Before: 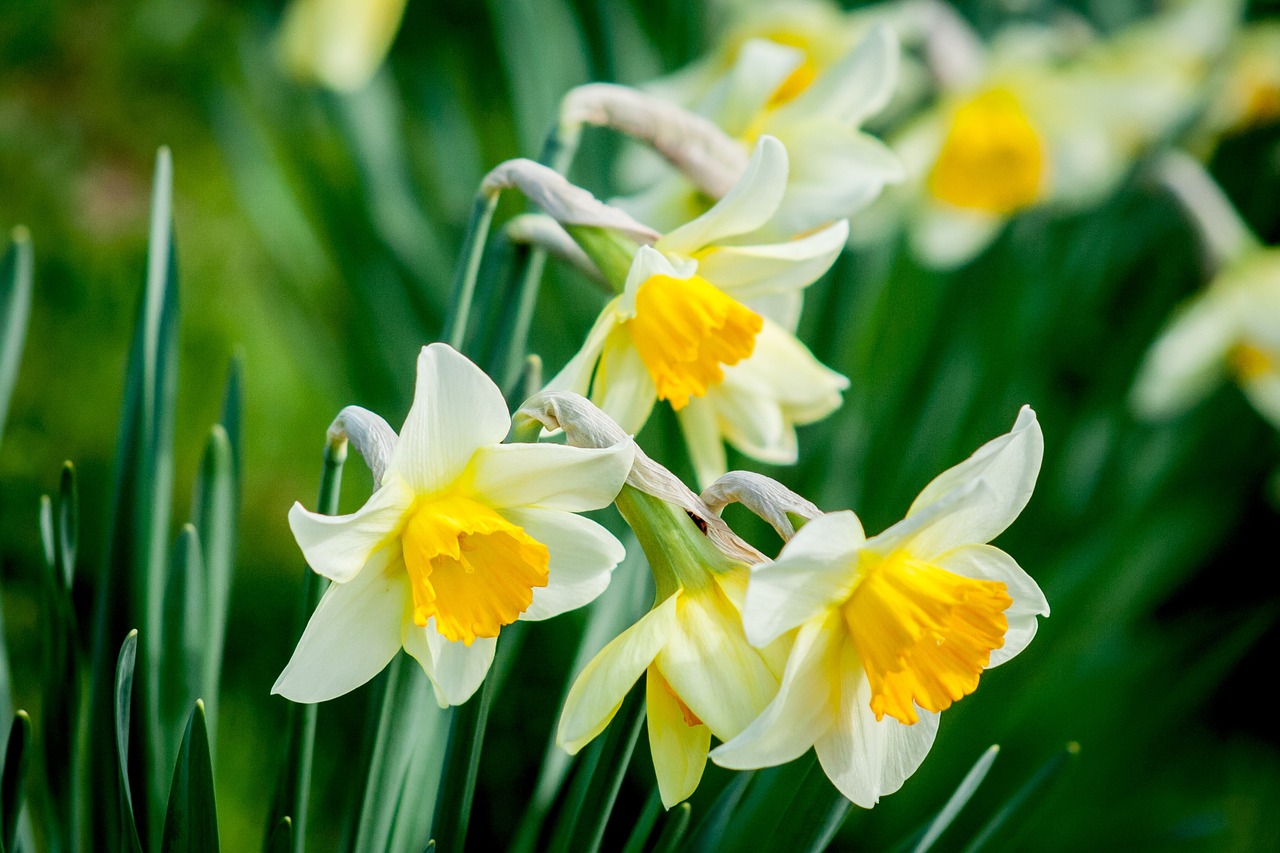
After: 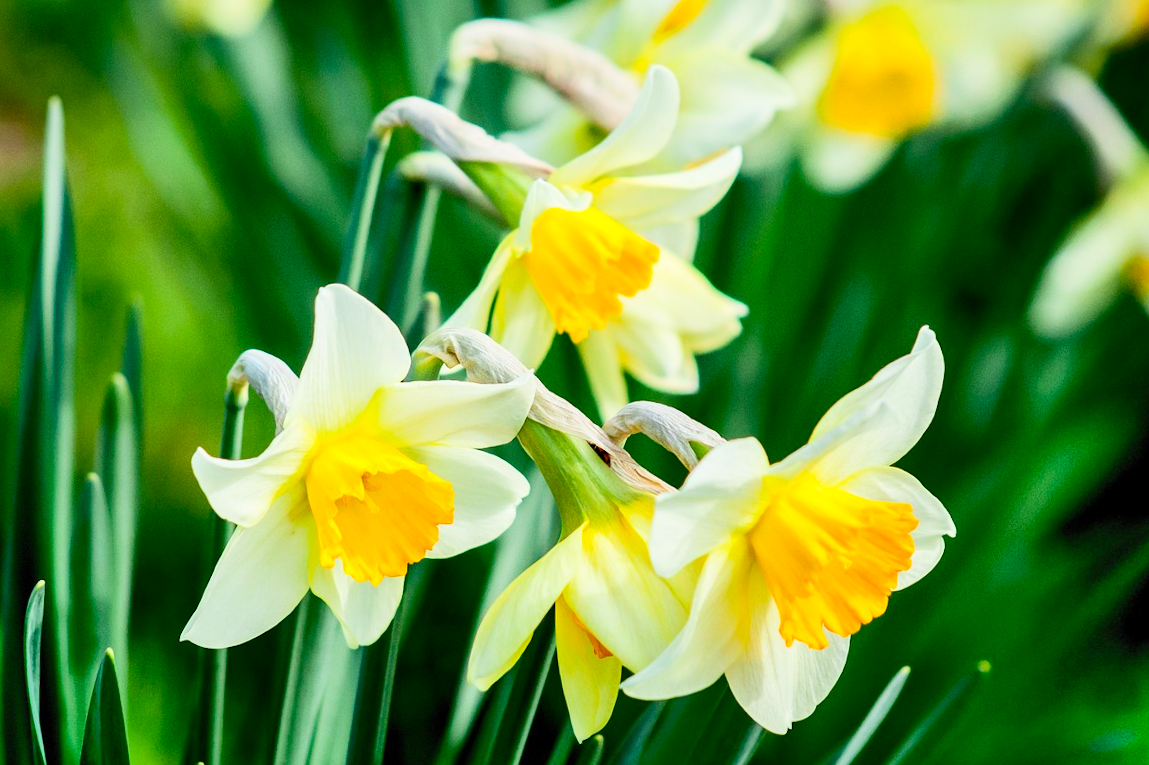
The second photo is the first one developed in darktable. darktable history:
crop and rotate: angle 1.96°, left 5.673%, top 5.673%
shadows and highlights: shadows 75, highlights -25, soften with gaussian
contrast brightness saturation: contrast 0.23, brightness 0.1, saturation 0.29
